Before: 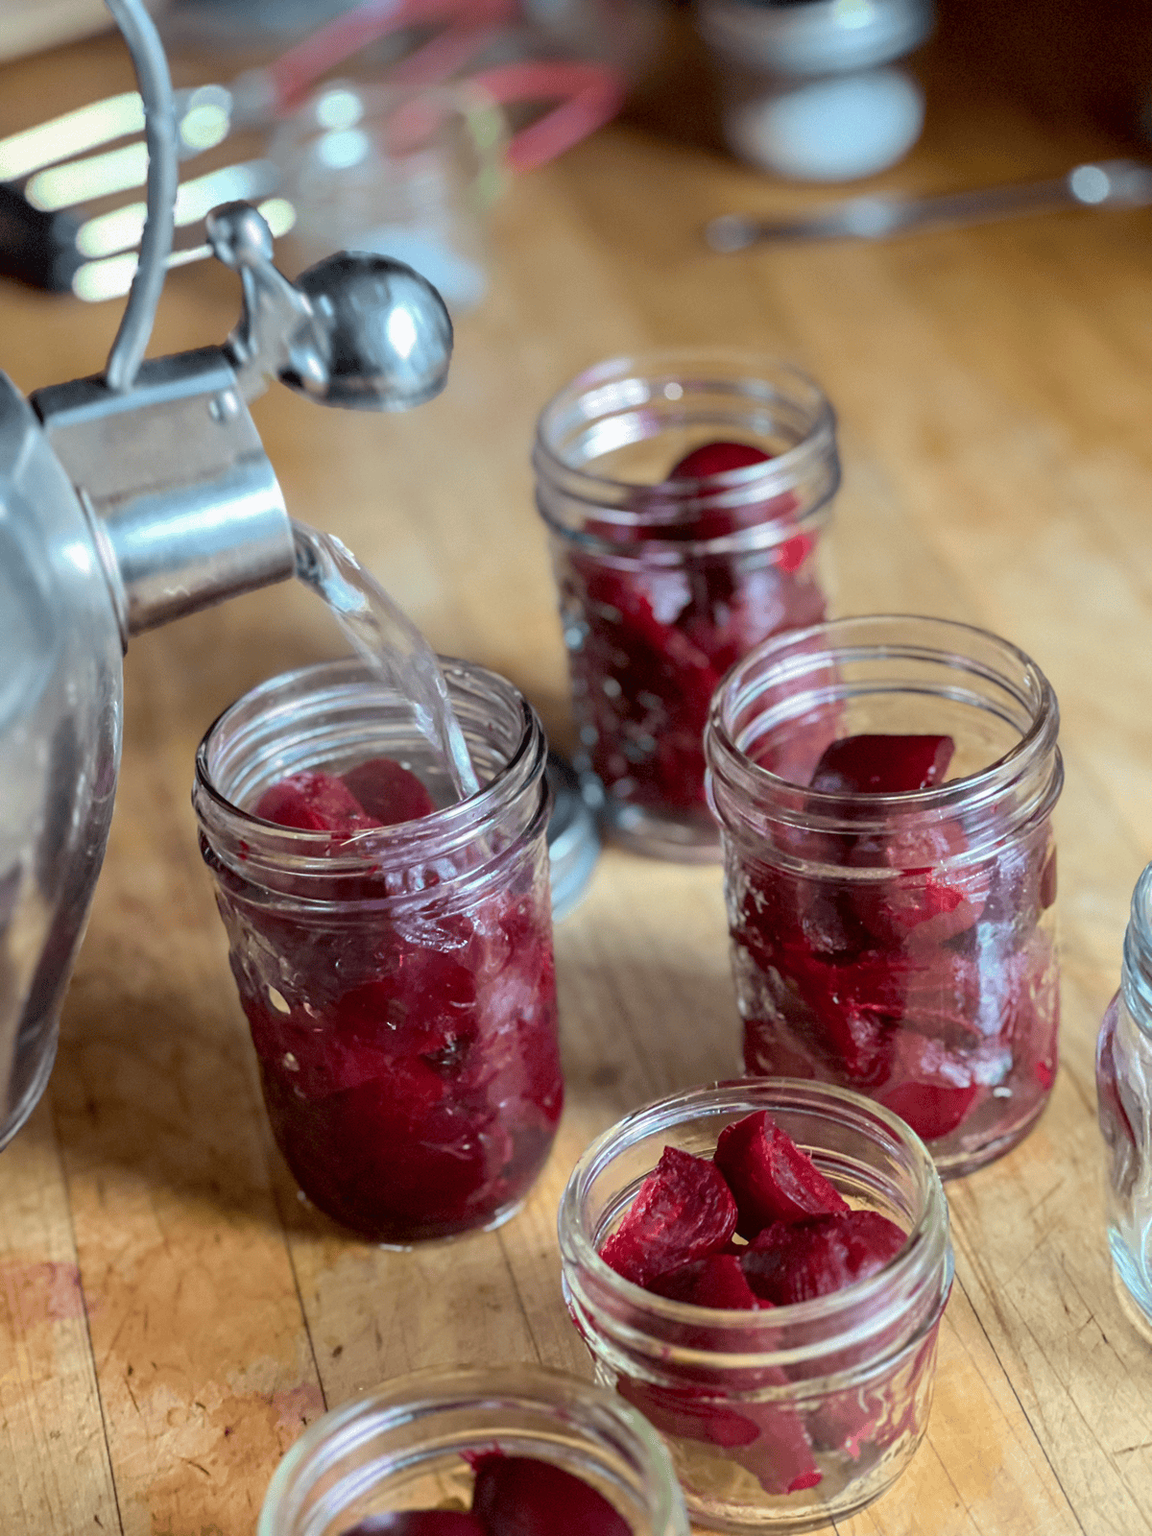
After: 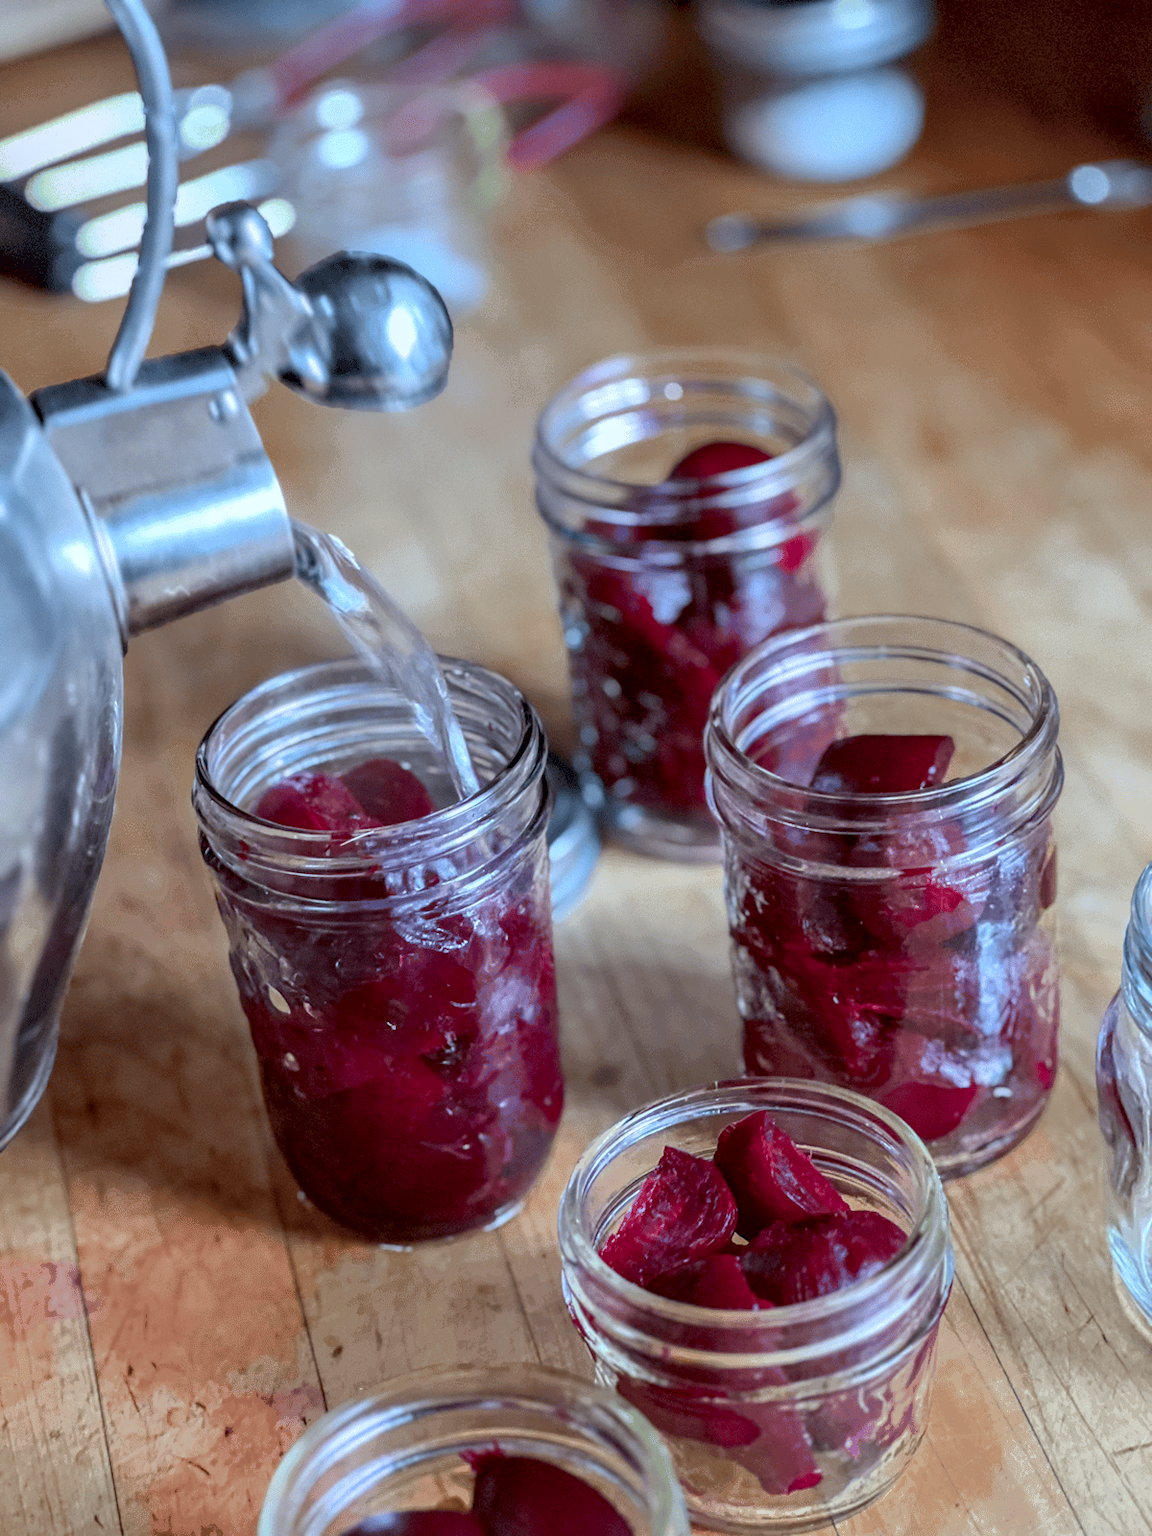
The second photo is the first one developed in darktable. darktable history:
white balance: red 0.948, green 1.02, blue 1.176
color zones: curves: ch0 [(0.006, 0.385) (0.143, 0.563) (0.243, 0.321) (0.352, 0.464) (0.516, 0.456) (0.625, 0.5) (0.75, 0.5) (0.875, 0.5)]; ch1 [(0, 0.5) (0.134, 0.504) (0.246, 0.463) (0.421, 0.515) (0.5, 0.56) (0.625, 0.5) (0.75, 0.5) (0.875, 0.5)]; ch2 [(0, 0.5) (0.131, 0.426) (0.307, 0.289) (0.38, 0.188) (0.513, 0.216) (0.625, 0.548) (0.75, 0.468) (0.838, 0.396) (0.971, 0.311)]
local contrast: detail 130%
color balance rgb: contrast -10%
